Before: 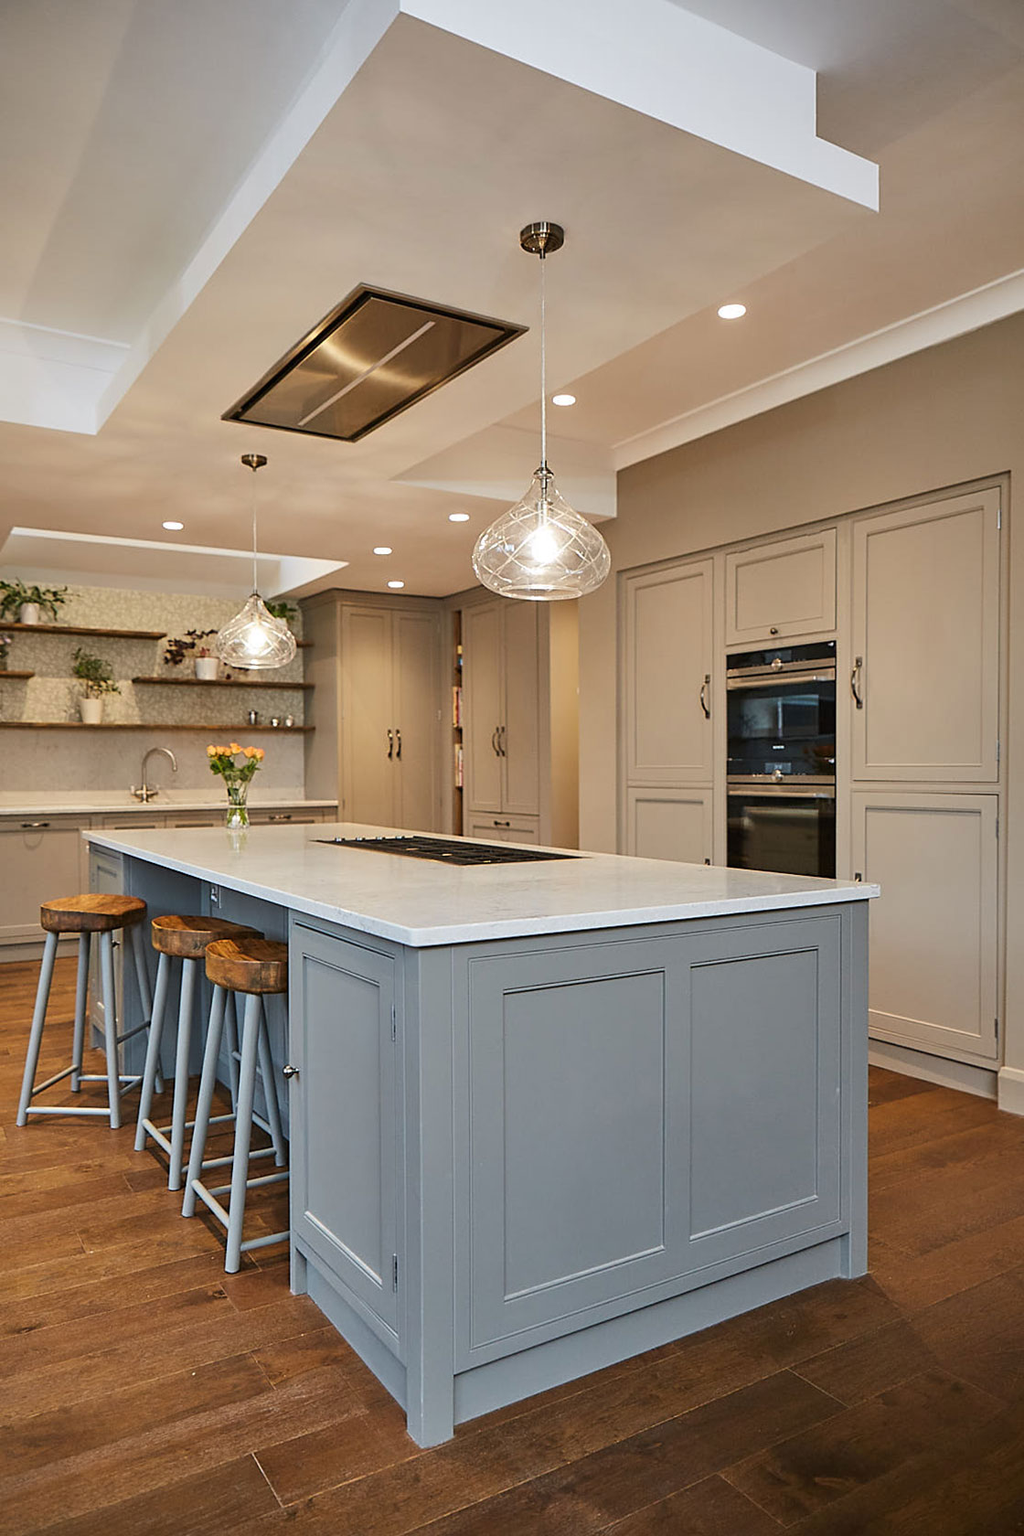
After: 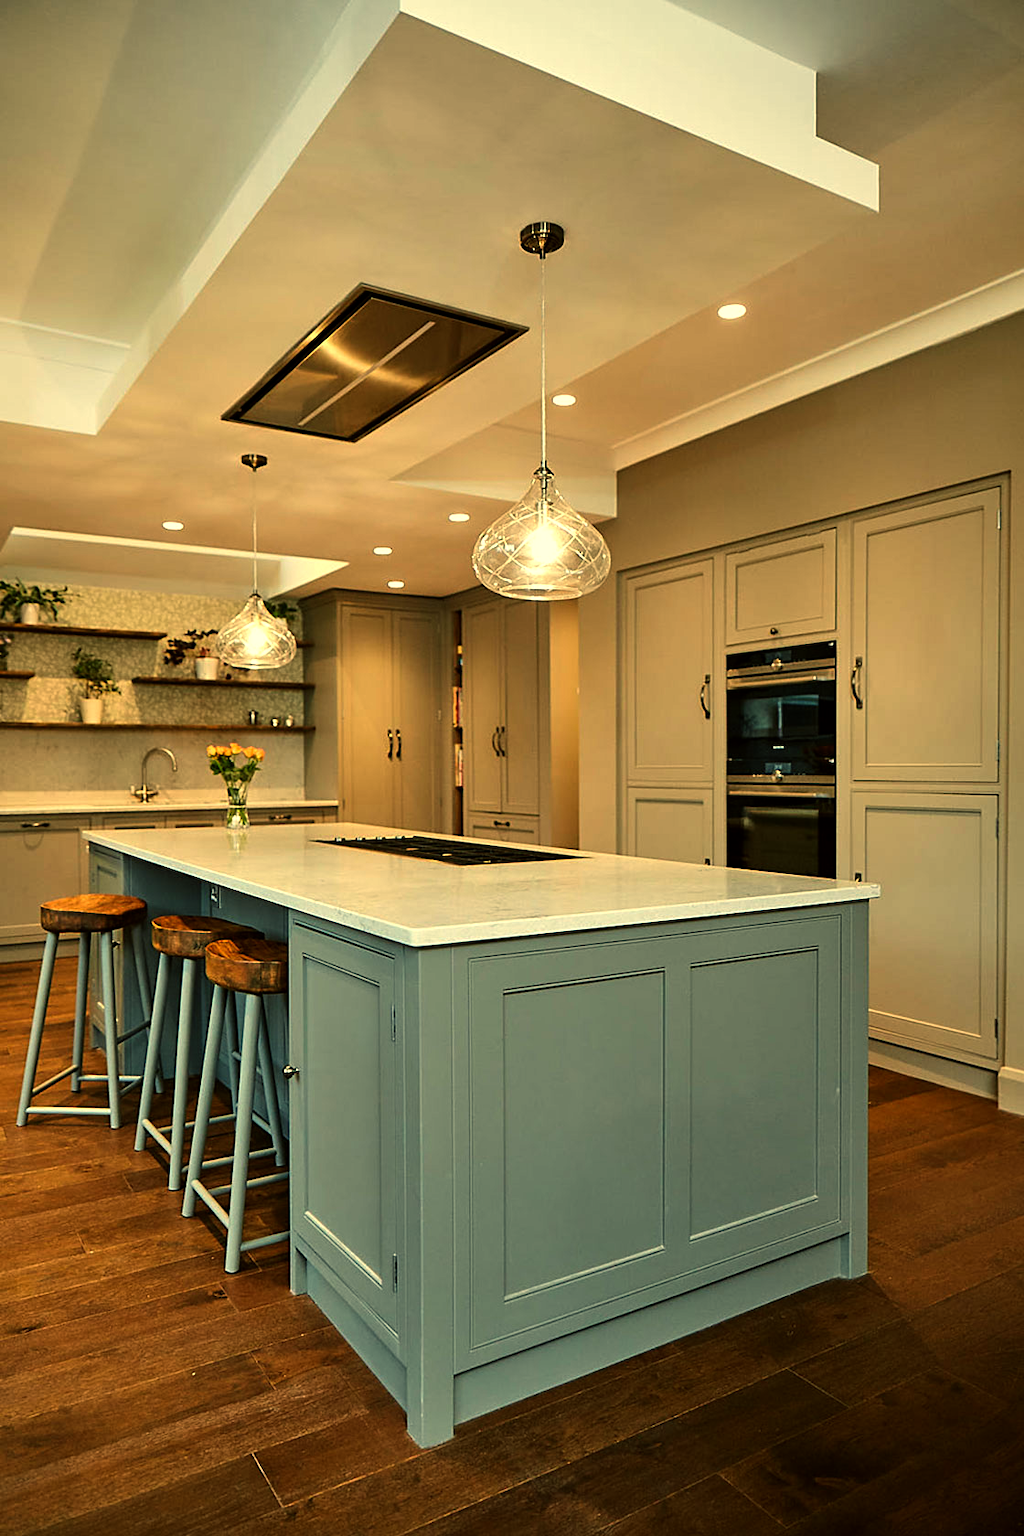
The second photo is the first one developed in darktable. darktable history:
color correction: highlights a* -2.68, highlights b* 2.57
color balance: mode lift, gamma, gain (sRGB), lift [1.014, 0.966, 0.918, 0.87], gamma [0.86, 0.734, 0.918, 0.976], gain [1.063, 1.13, 1.063, 0.86]
